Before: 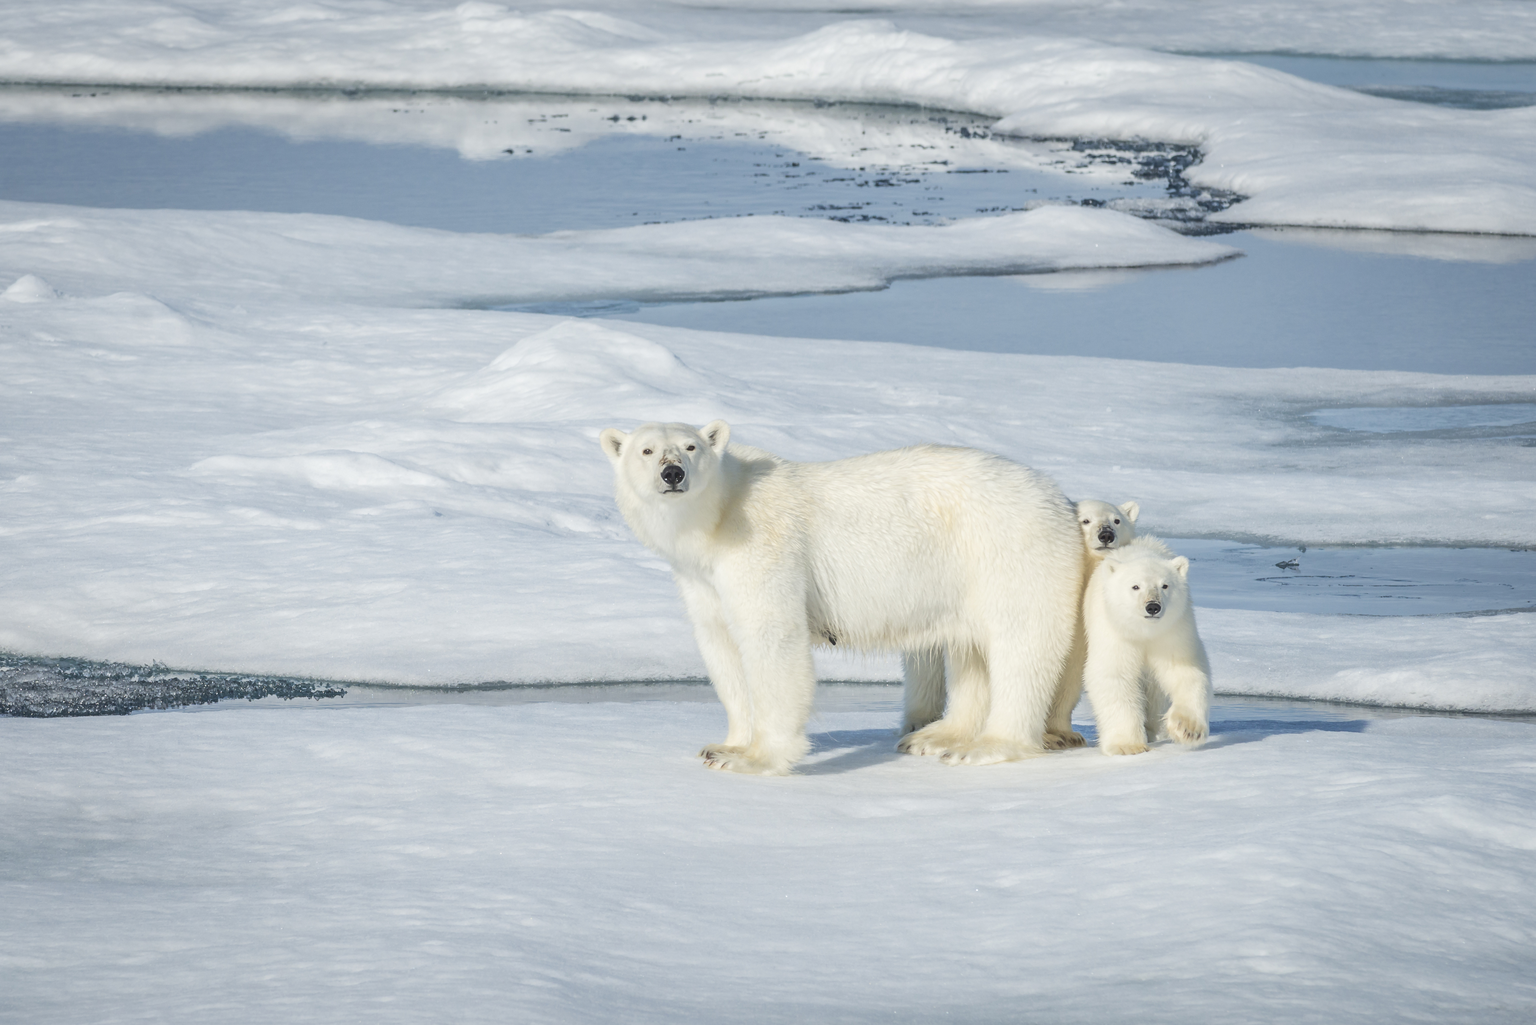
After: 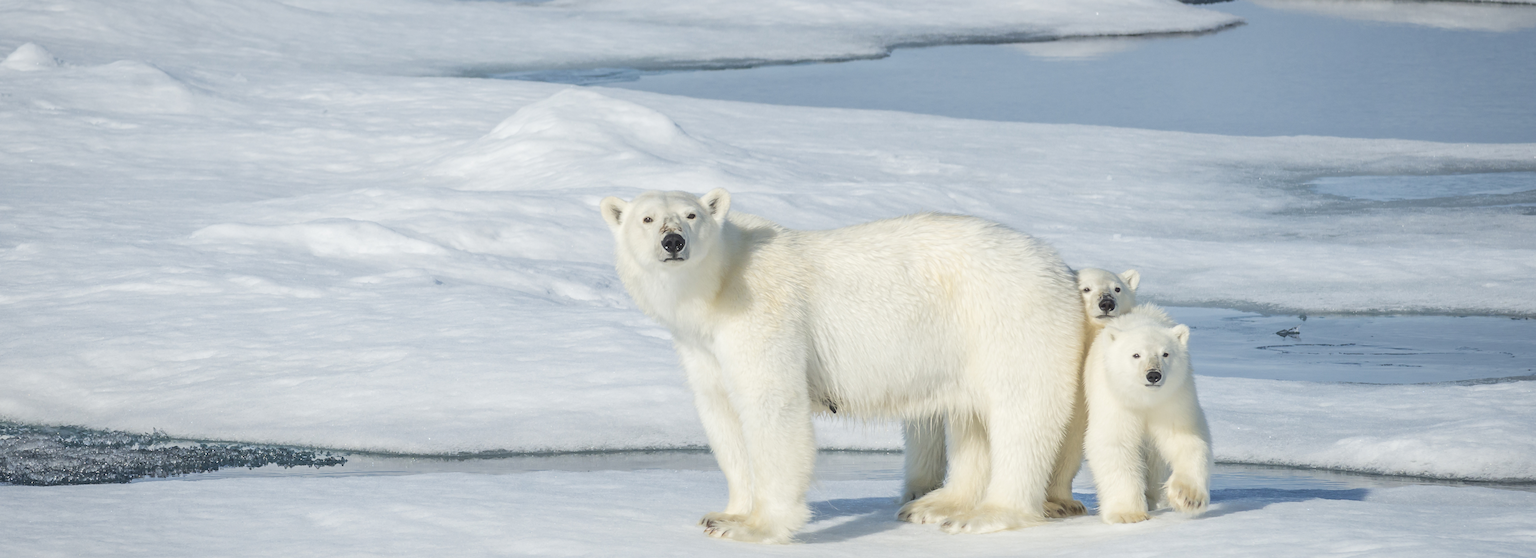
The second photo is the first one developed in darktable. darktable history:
crop and rotate: top 22.661%, bottom 22.816%
